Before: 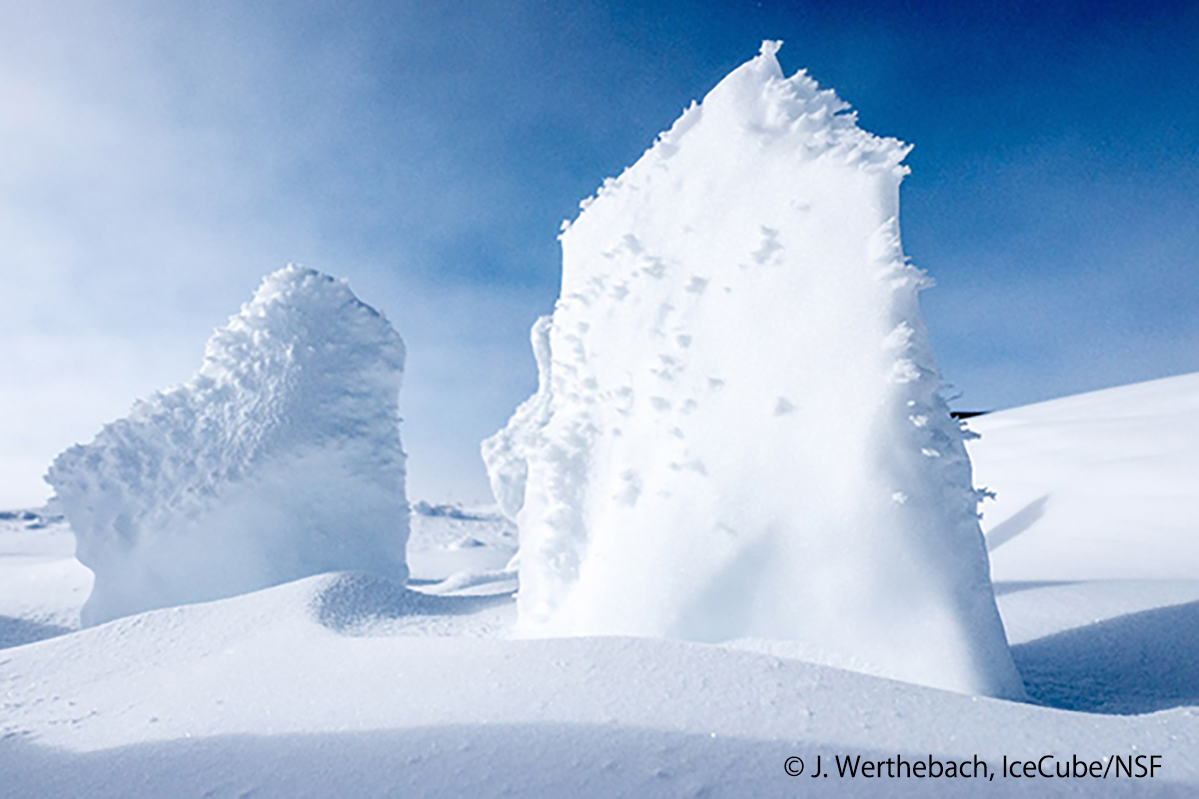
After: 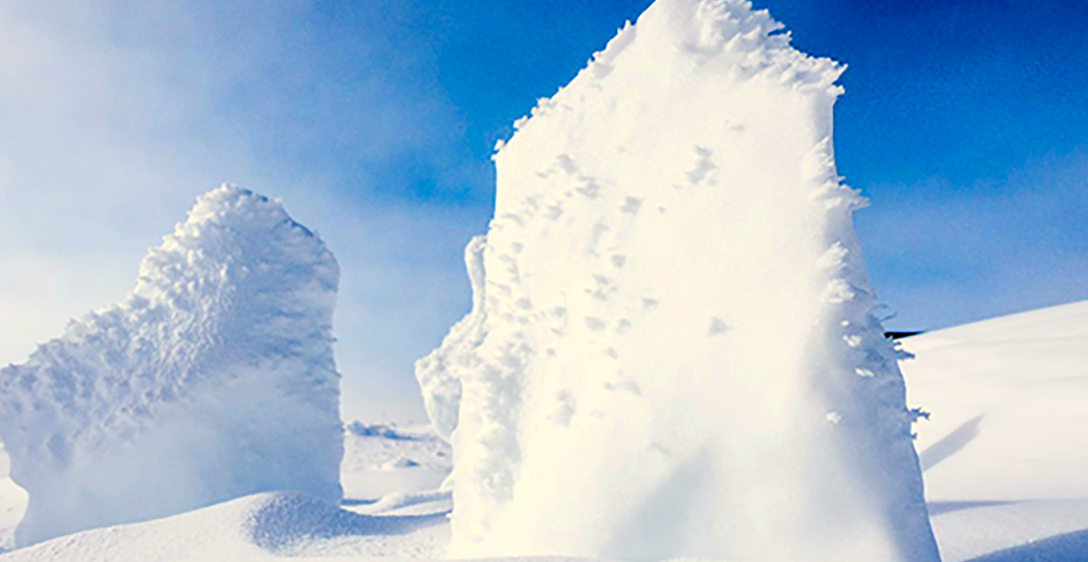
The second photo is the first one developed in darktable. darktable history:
crop: left 5.516%, top 10.096%, right 3.709%, bottom 19.504%
color balance rgb: shadows lift › luminance -9.836%, power › chroma 1.525%, power › hue 27.12°, highlights gain › chroma 3.075%, highlights gain › hue 78.01°, linear chroma grading › global chroma 15.208%, perceptual saturation grading › global saturation 36.081%, perceptual saturation grading › shadows 35.347%, global vibrance 20%
